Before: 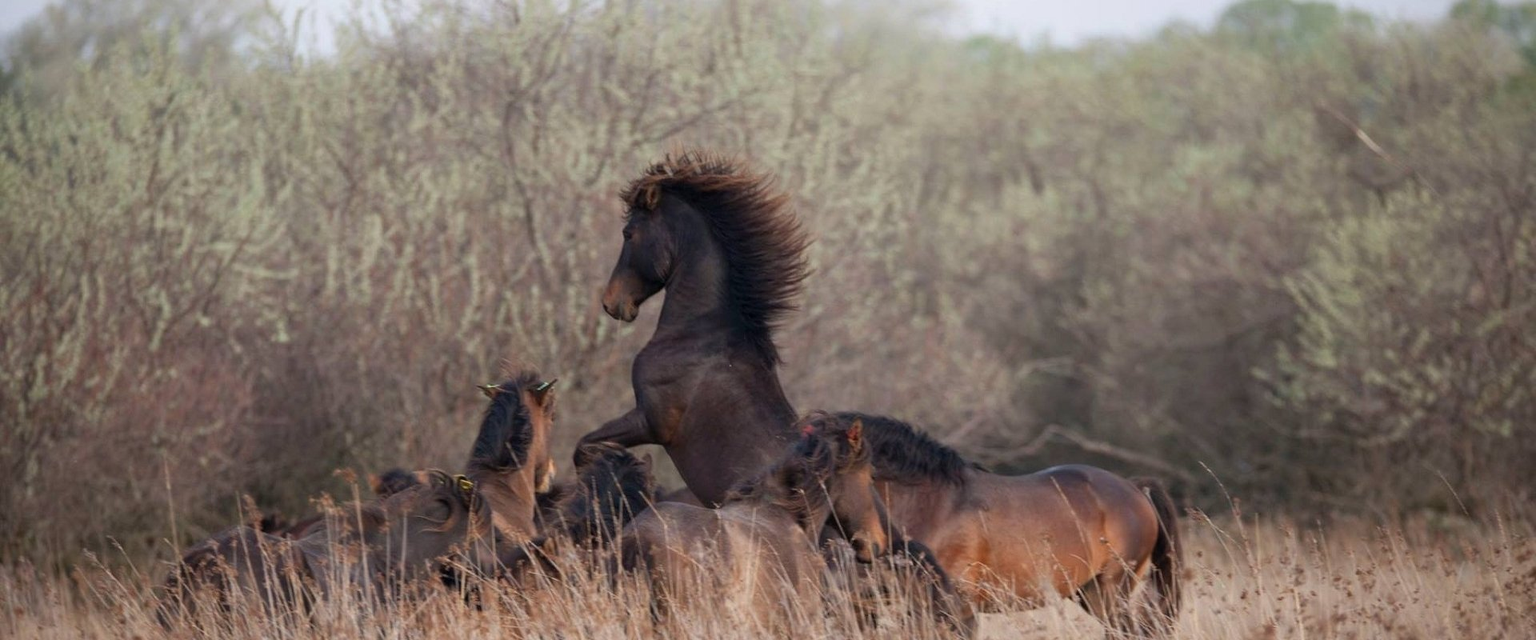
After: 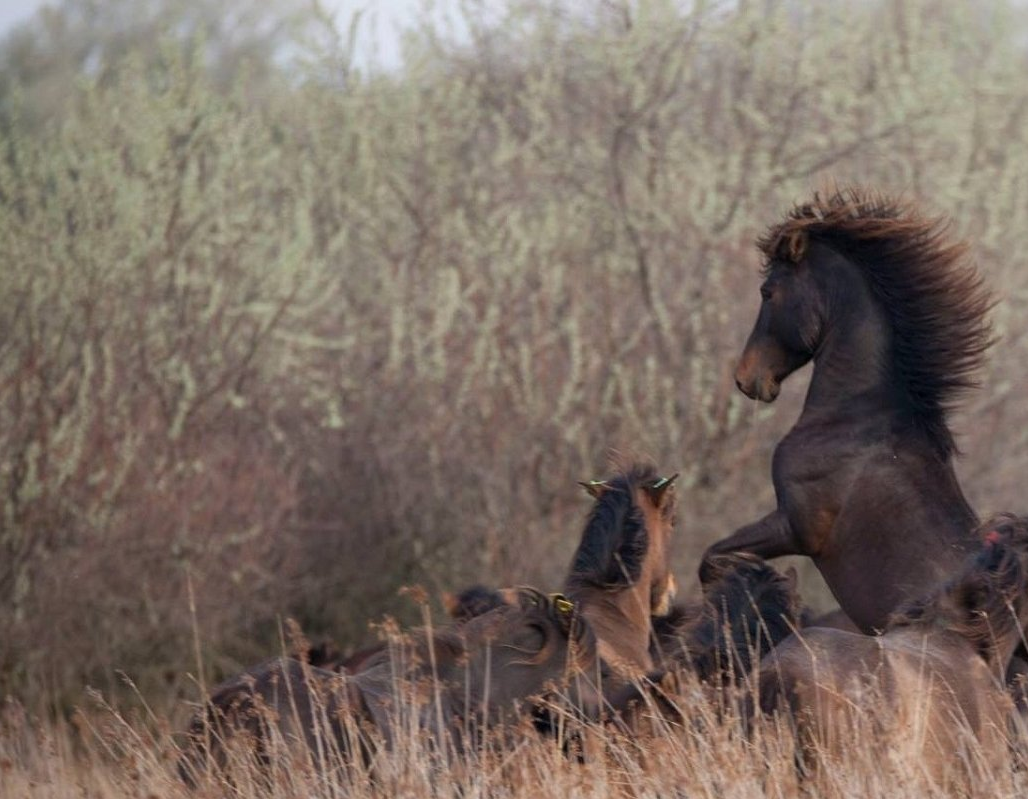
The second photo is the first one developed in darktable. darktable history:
crop: left 0.977%, right 45.442%, bottom 0.088%
